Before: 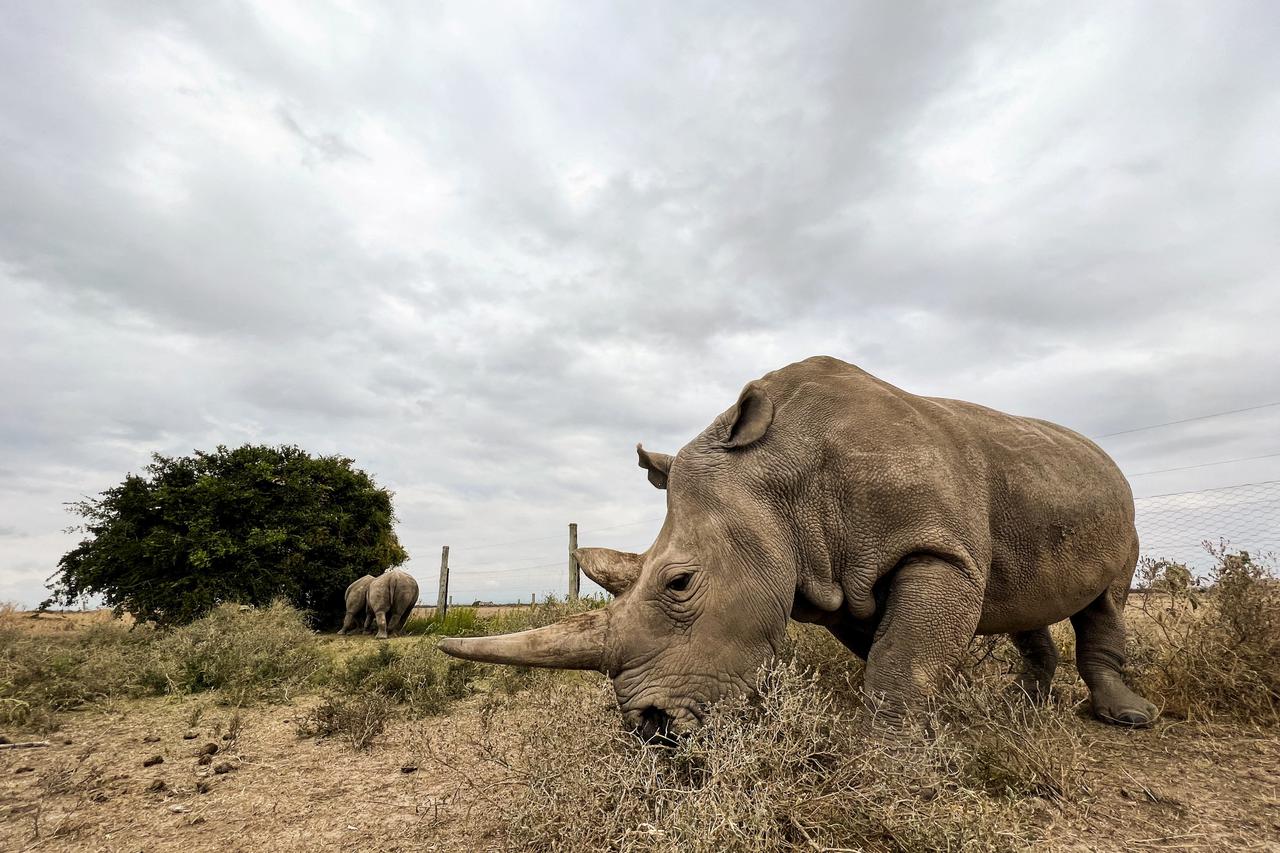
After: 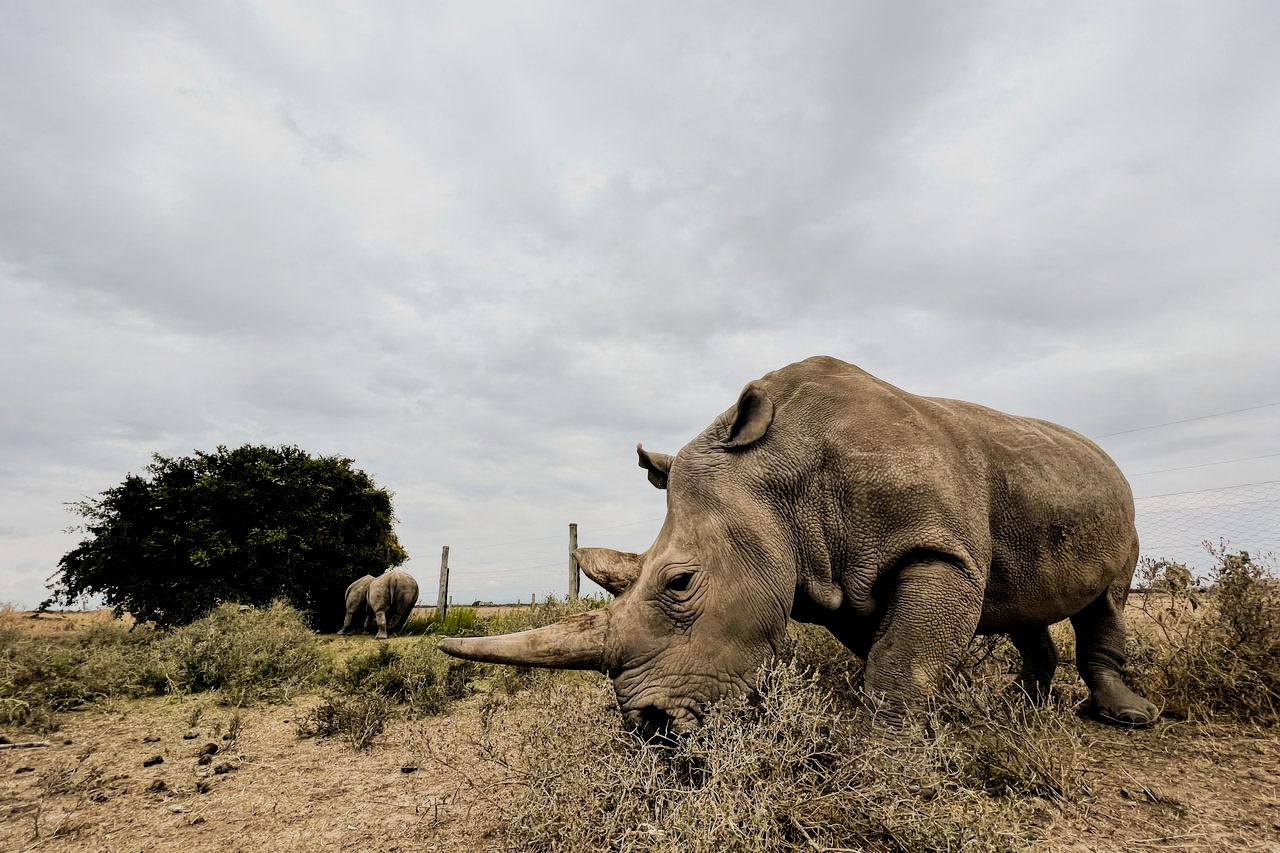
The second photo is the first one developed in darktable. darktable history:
filmic rgb: black relative exposure -5 EV, hardness 2.88, contrast 1.2, highlights saturation mix -30%
contrast brightness saturation: contrast 0.04, saturation 0.07
